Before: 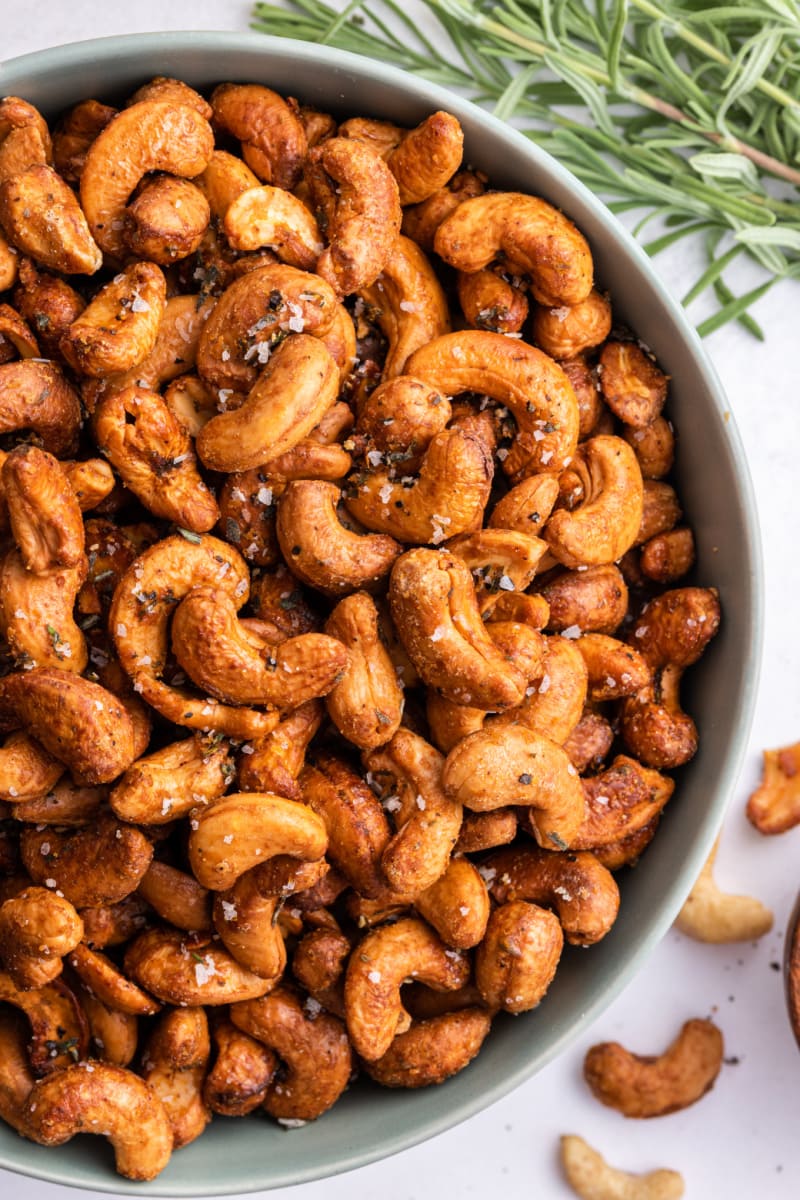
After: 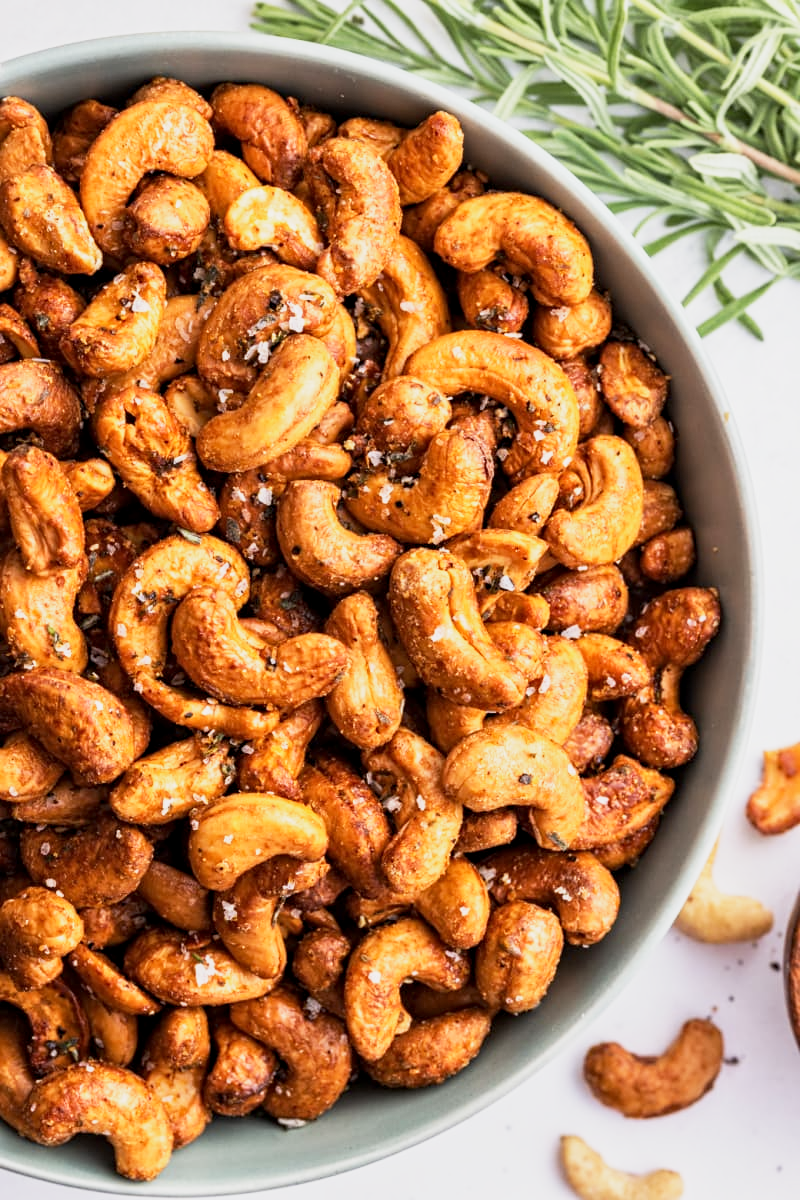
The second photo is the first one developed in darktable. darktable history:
contrast equalizer: y [[0.502, 0.505, 0.512, 0.529, 0.564, 0.588], [0.5 ×6], [0.502, 0.505, 0.512, 0.529, 0.564, 0.588], [0, 0.001, 0.001, 0.004, 0.008, 0.011], [0, 0.001, 0.001, 0.004, 0.008, 0.011]]
base curve: curves: ch0 [(0, 0) (0.088, 0.125) (0.176, 0.251) (0.354, 0.501) (0.613, 0.749) (1, 0.877)], preserve colors none
